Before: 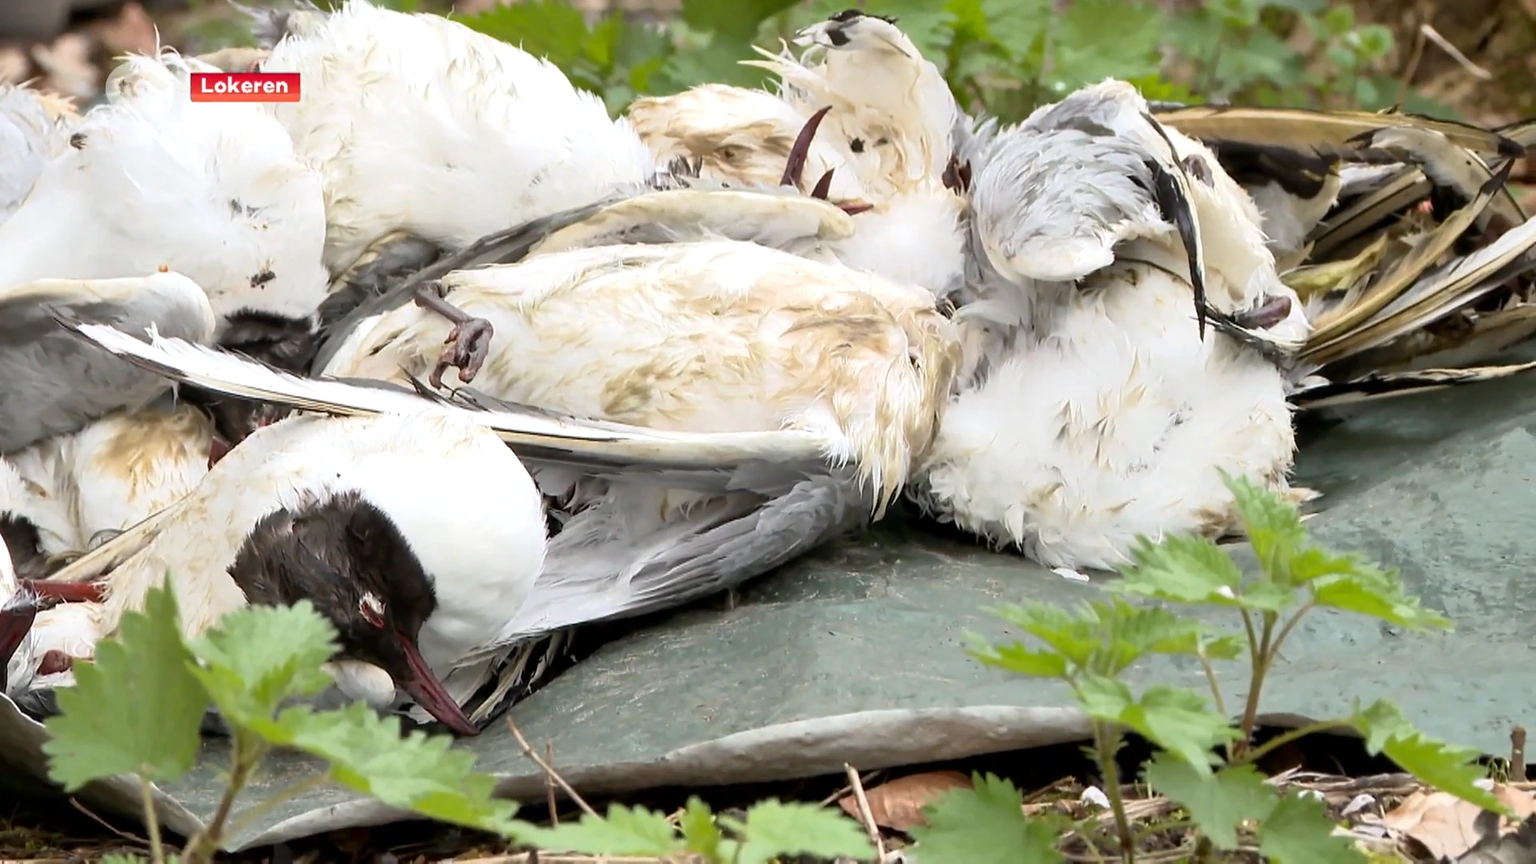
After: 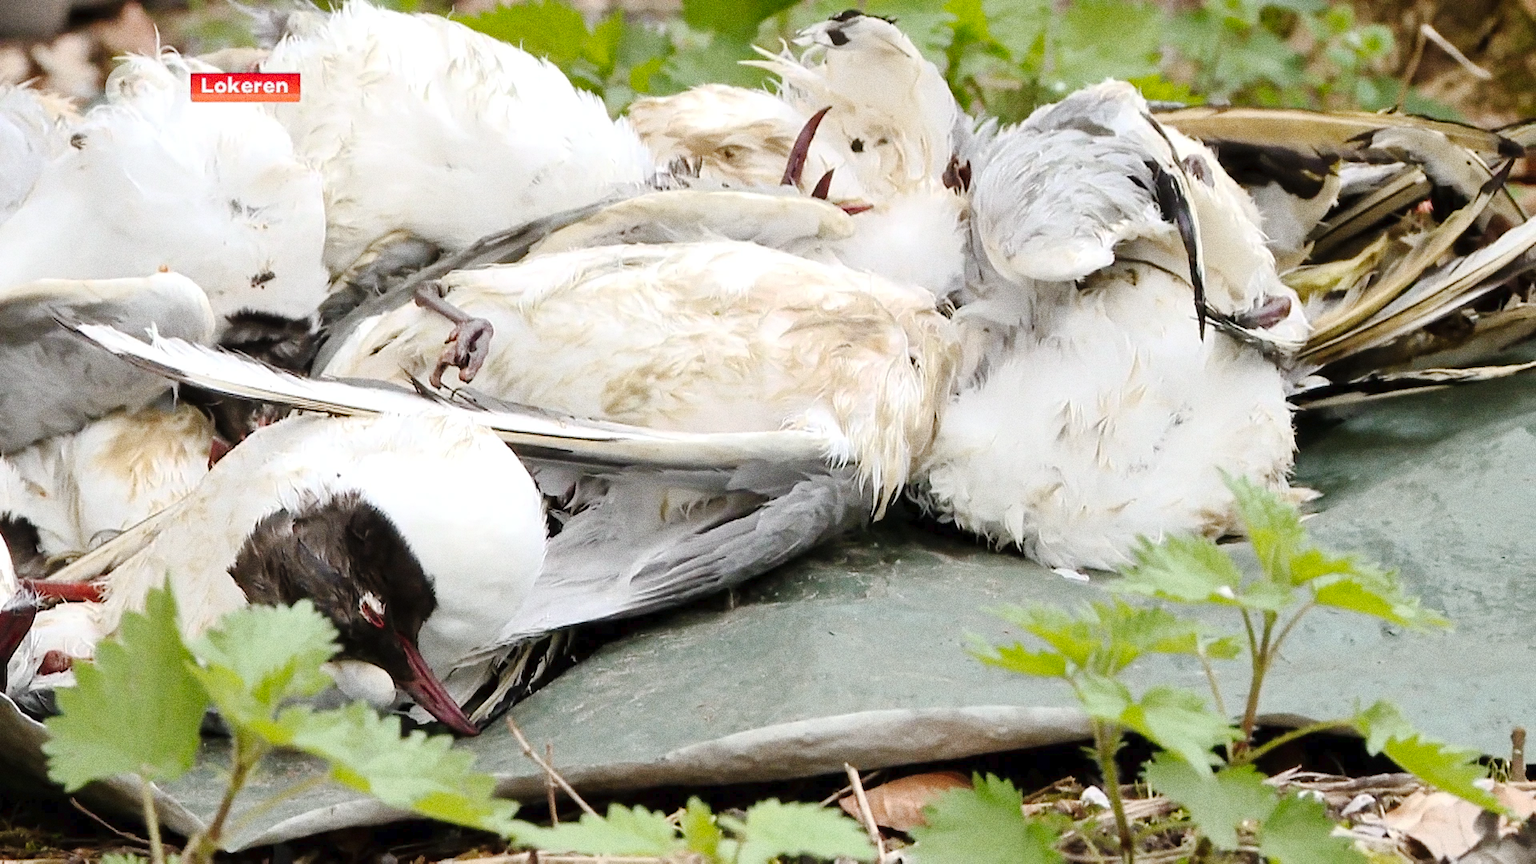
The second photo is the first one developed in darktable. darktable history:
tone curve: curves: ch0 [(0, 0) (0.003, 0.015) (0.011, 0.021) (0.025, 0.032) (0.044, 0.046) (0.069, 0.062) (0.1, 0.08) (0.136, 0.117) (0.177, 0.165) (0.224, 0.221) (0.277, 0.298) (0.335, 0.385) (0.399, 0.469) (0.468, 0.558) (0.543, 0.637) (0.623, 0.708) (0.709, 0.771) (0.801, 0.84) (0.898, 0.907) (1, 1)], preserve colors none
grain: coarseness 11.82 ISO, strength 36.67%, mid-tones bias 74.17%
